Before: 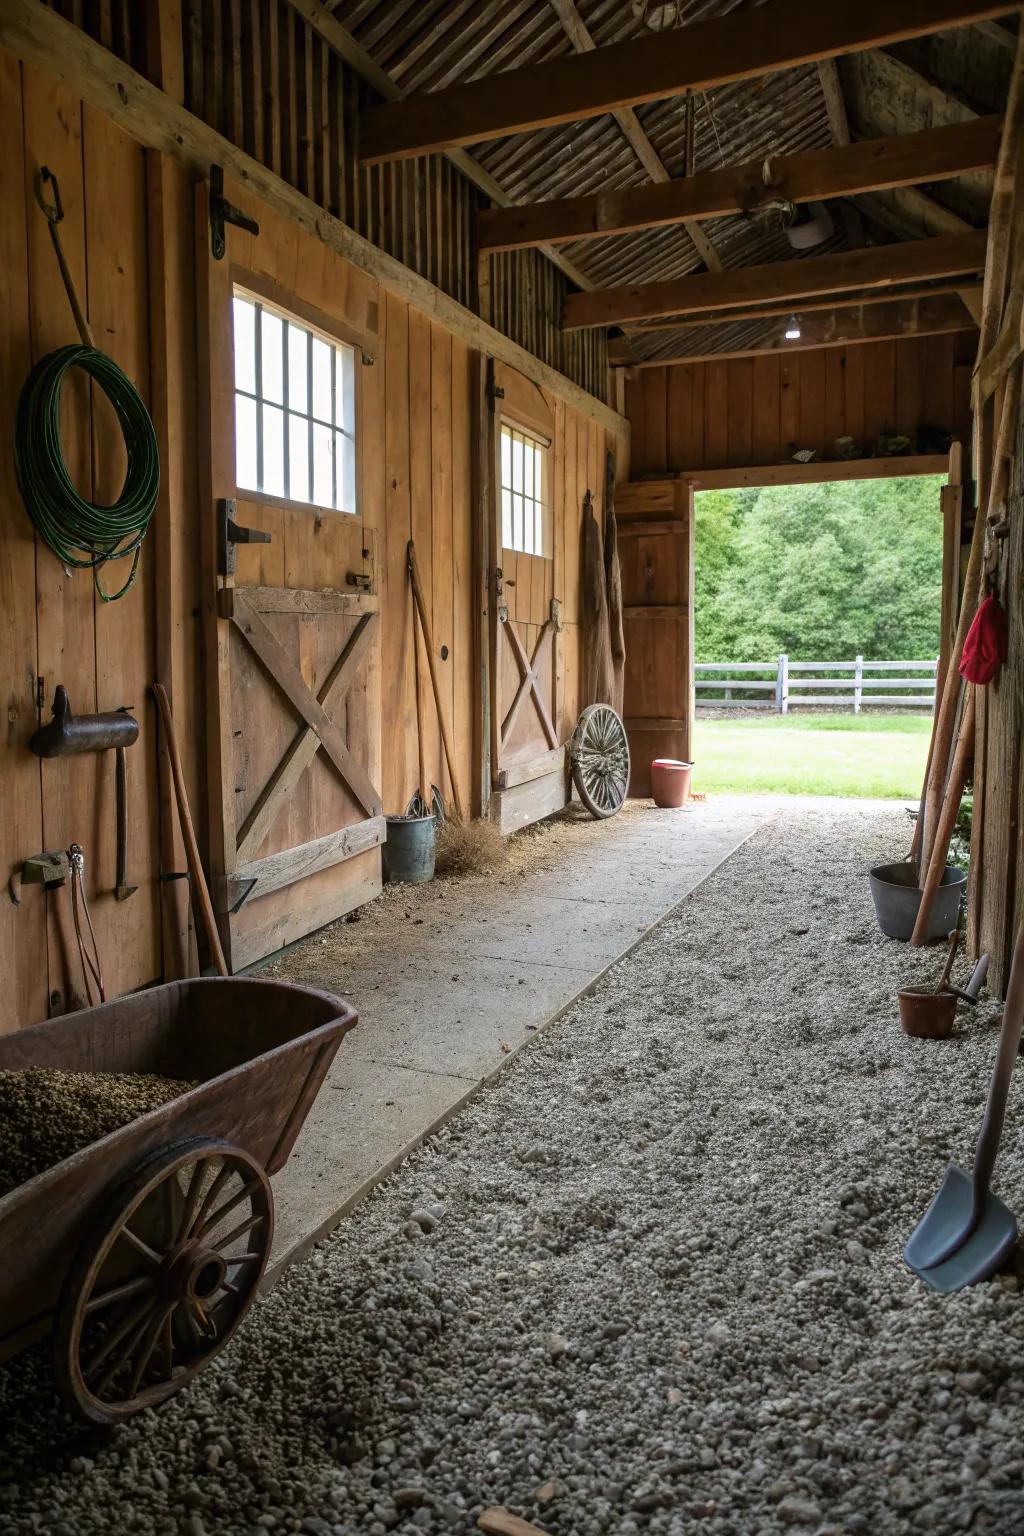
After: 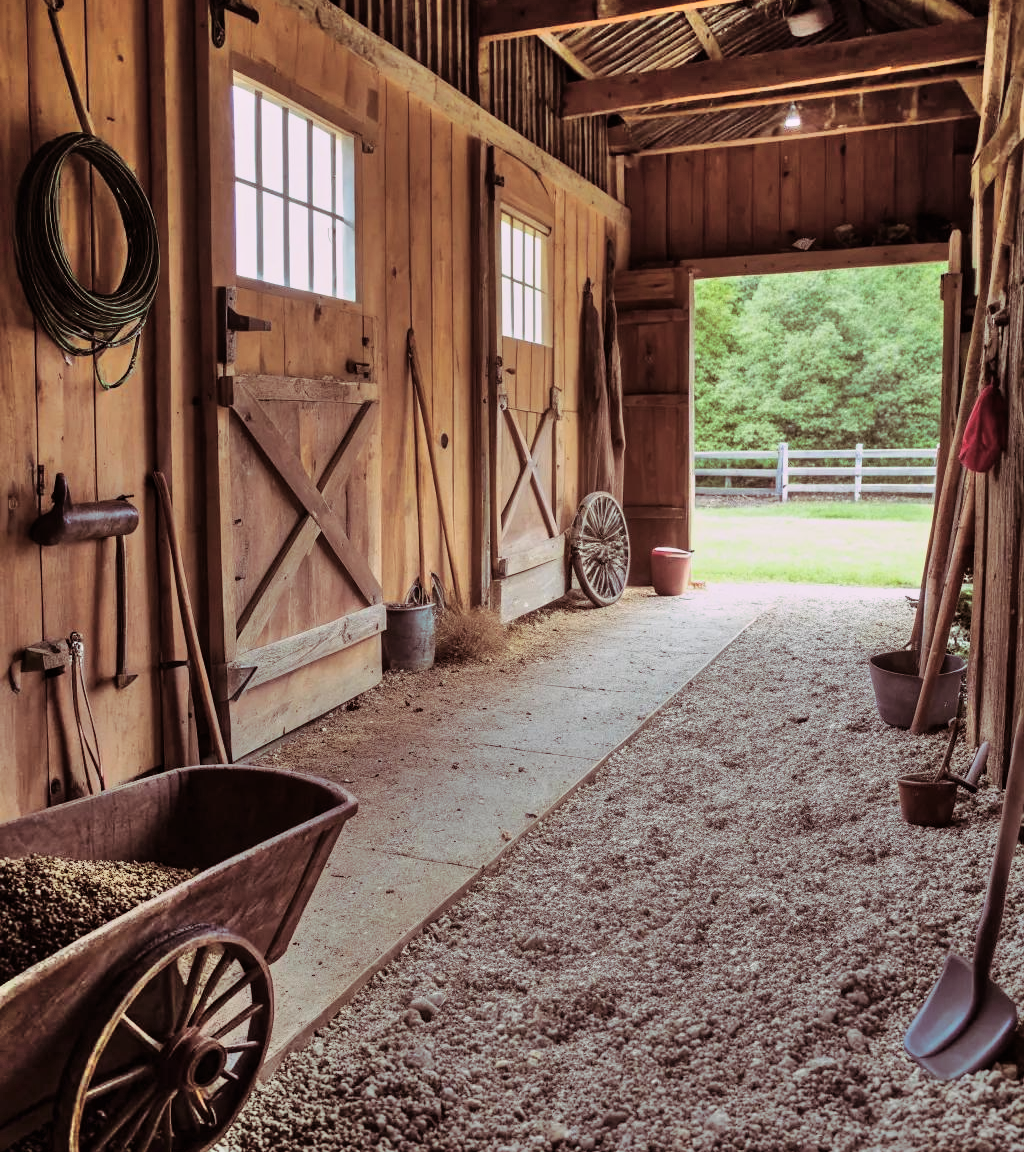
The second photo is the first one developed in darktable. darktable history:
shadows and highlights: shadows 75, highlights -25, soften with gaussian
crop: top 13.819%, bottom 11.169%
filmic rgb: black relative exposure -11.35 EV, white relative exposure 3.22 EV, hardness 6.76, color science v6 (2022)
split-toning: highlights › hue 298.8°, highlights › saturation 0.73, compress 41.76%
